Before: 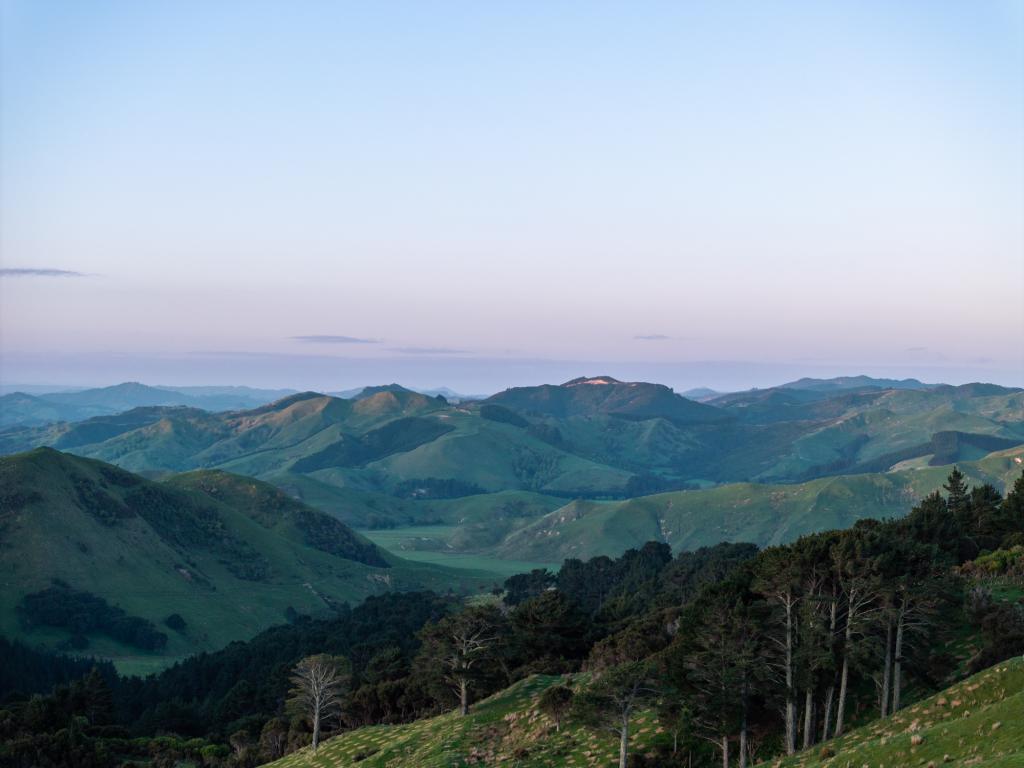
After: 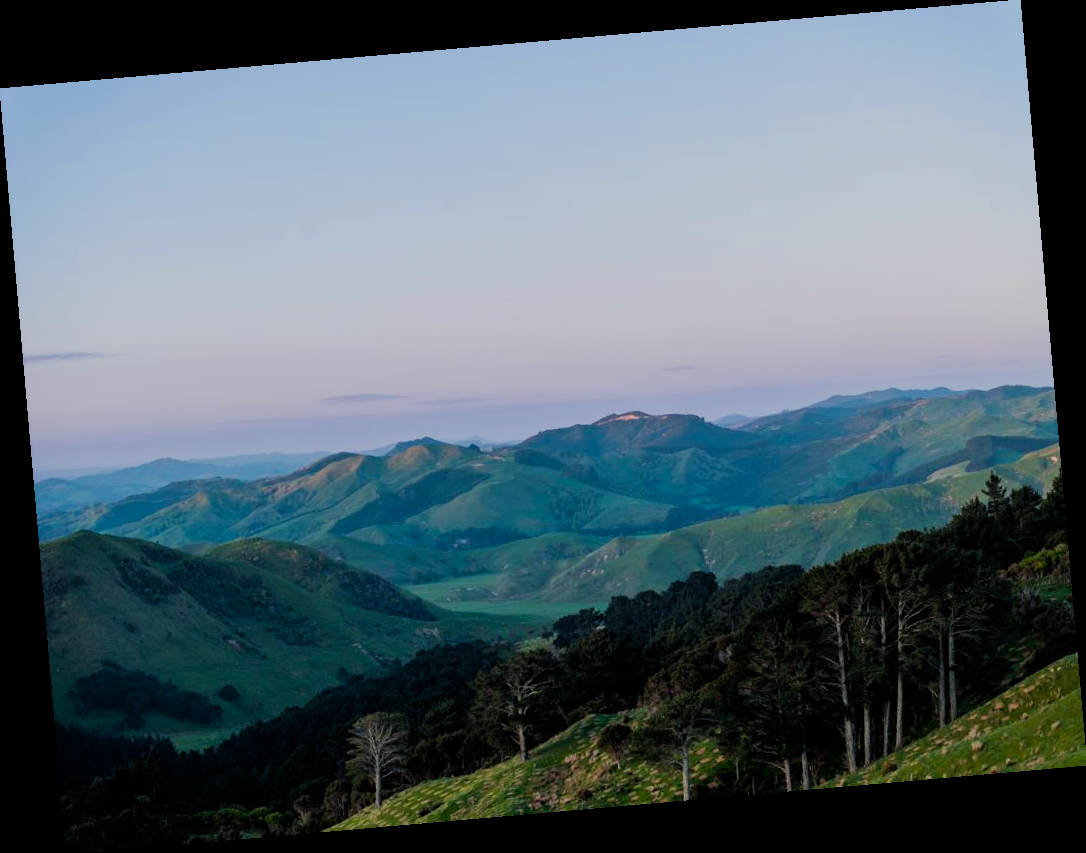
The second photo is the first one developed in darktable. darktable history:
color balance rgb: perceptual saturation grading › global saturation 20%, global vibrance 20%
rotate and perspective: rotation -4.98°, automatic cropping off
tone equalizer: on, module defaults
filmic rgb: black relative exposure -7.15 EV, white relative exposure 5.36 EV, hardness 3.02
